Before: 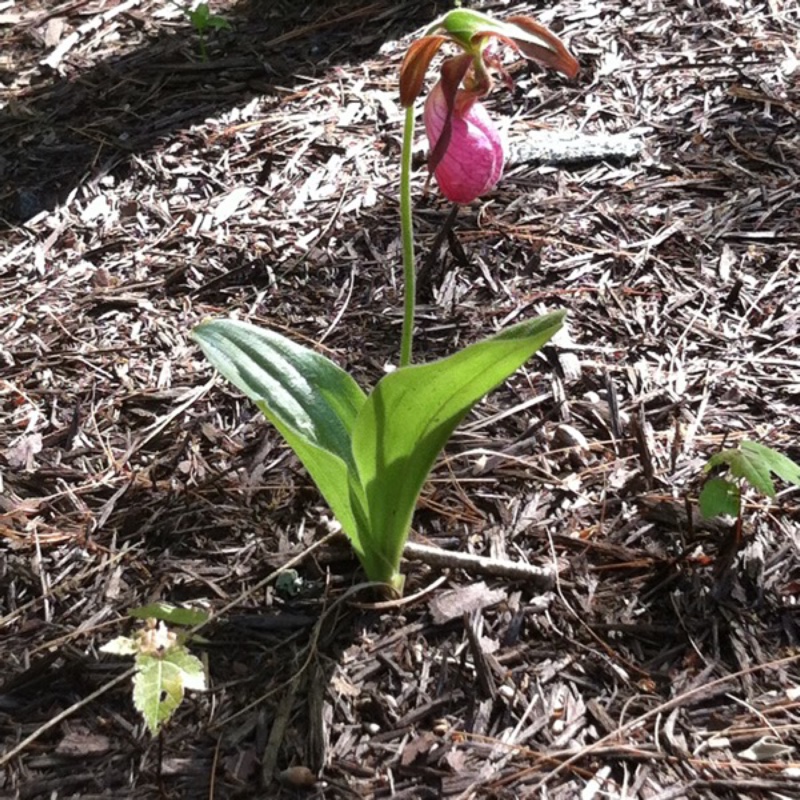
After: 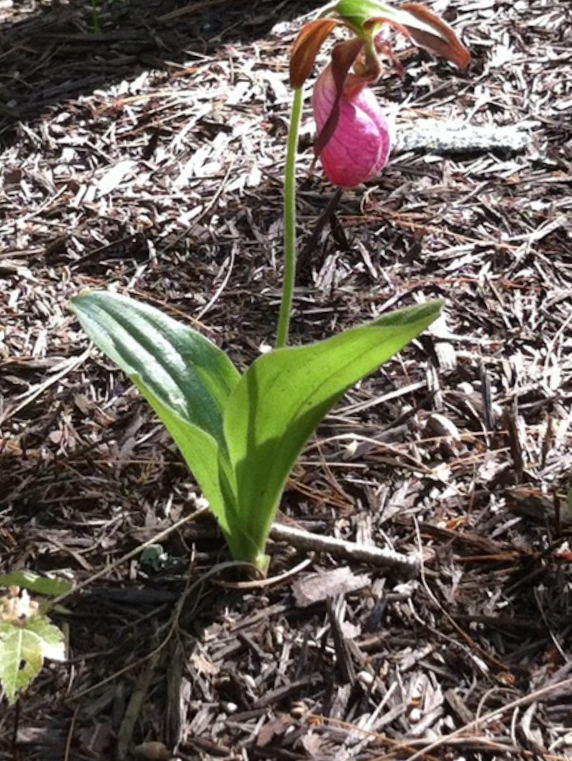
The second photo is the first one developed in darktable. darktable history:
crop and rotate: angle -2.94°, left 14.12%, top 0.026%, right 10.765%, bottom 0.075%
